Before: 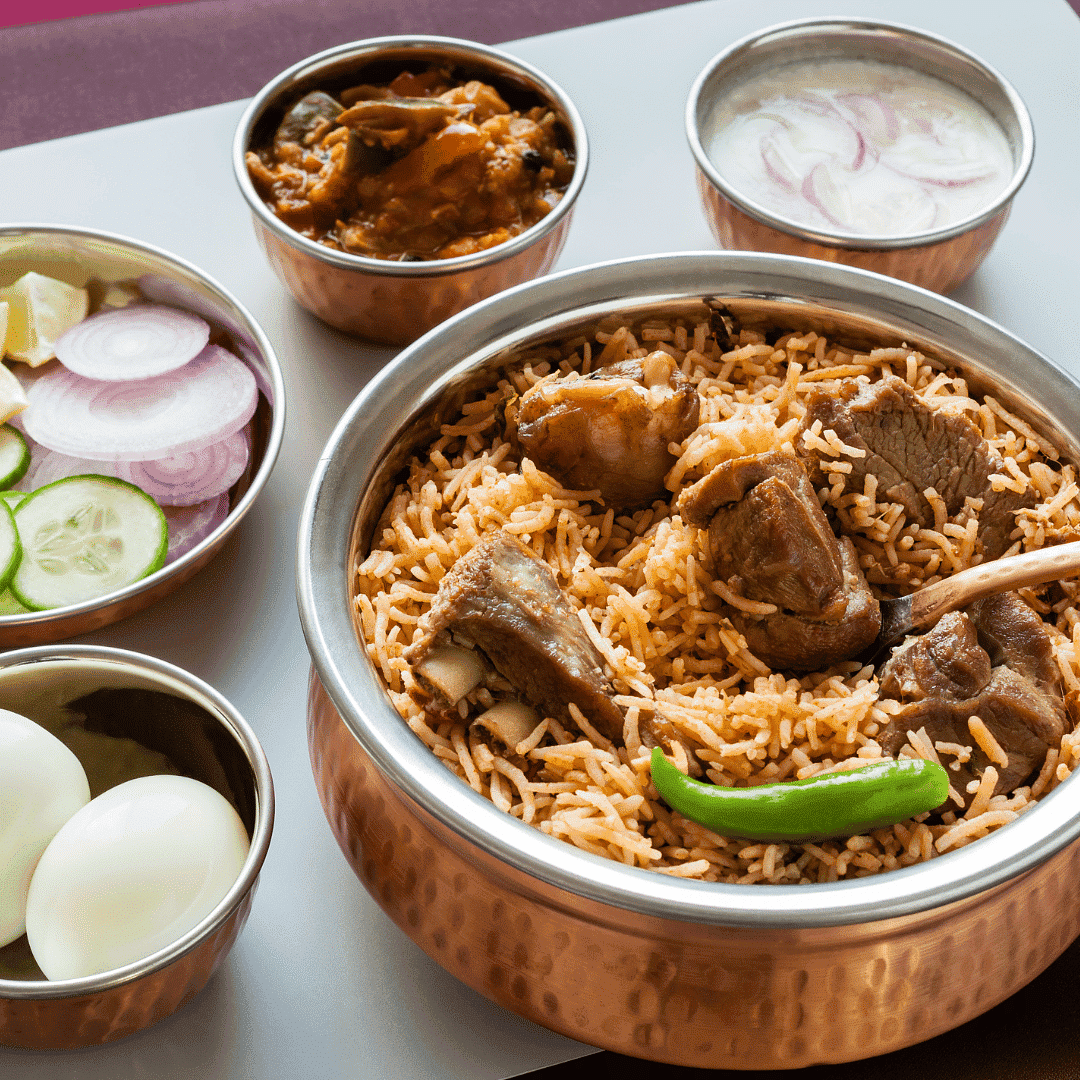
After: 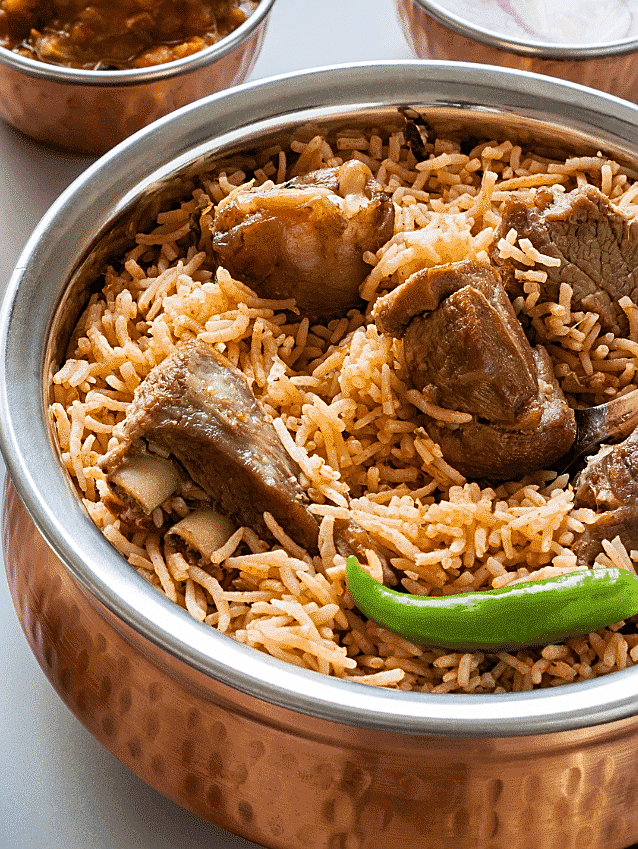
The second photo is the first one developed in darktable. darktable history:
sharpen: on, module defaults
white balance: red 1.004, blue 1.024
crop and rotate: left 28.256%, top 17.734%, right 12.656%, bottom 3.573%
